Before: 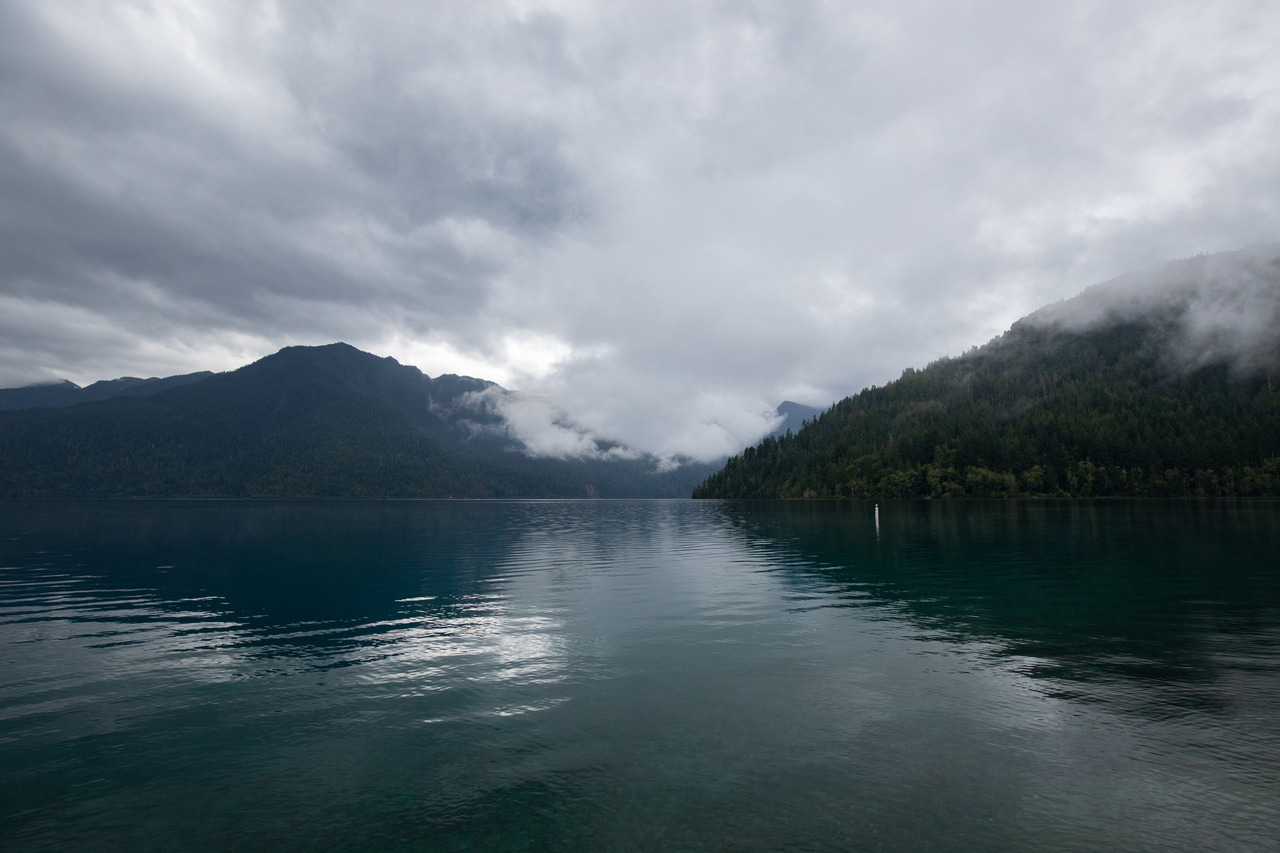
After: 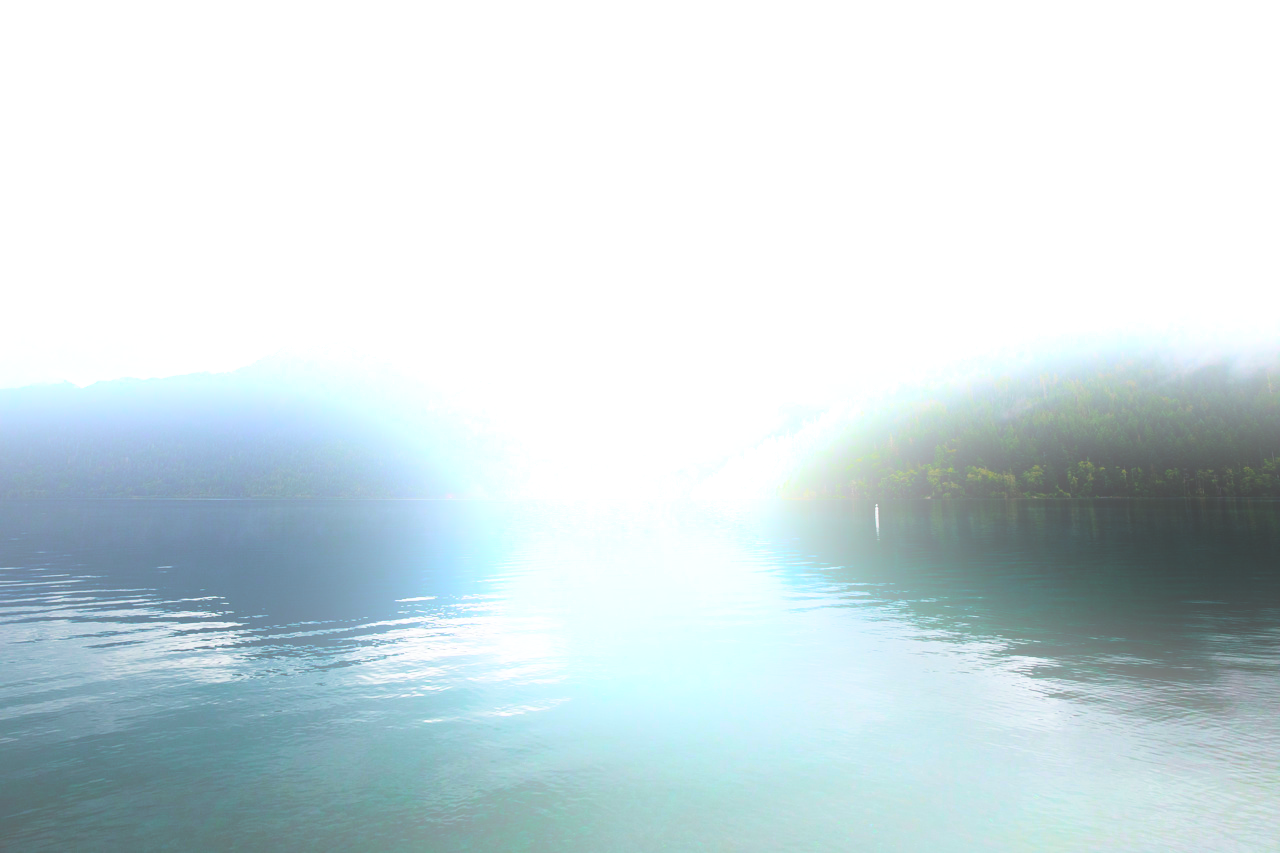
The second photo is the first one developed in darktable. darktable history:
bloom: size 25%, threshold 5%, strength 90%
base curve: curves: ch0 [(0, 0.003) (0.001, 0.002) (0.006, 0.004) (0.02, 0.022) (0.048, 0.086) (0.094, 0.234) (0.162, 0.431) (0.258, 0.629) (0.385, 0.8) (0.548, 0.918) (0.751, 0.988) (1, 1)], preserve colors none
